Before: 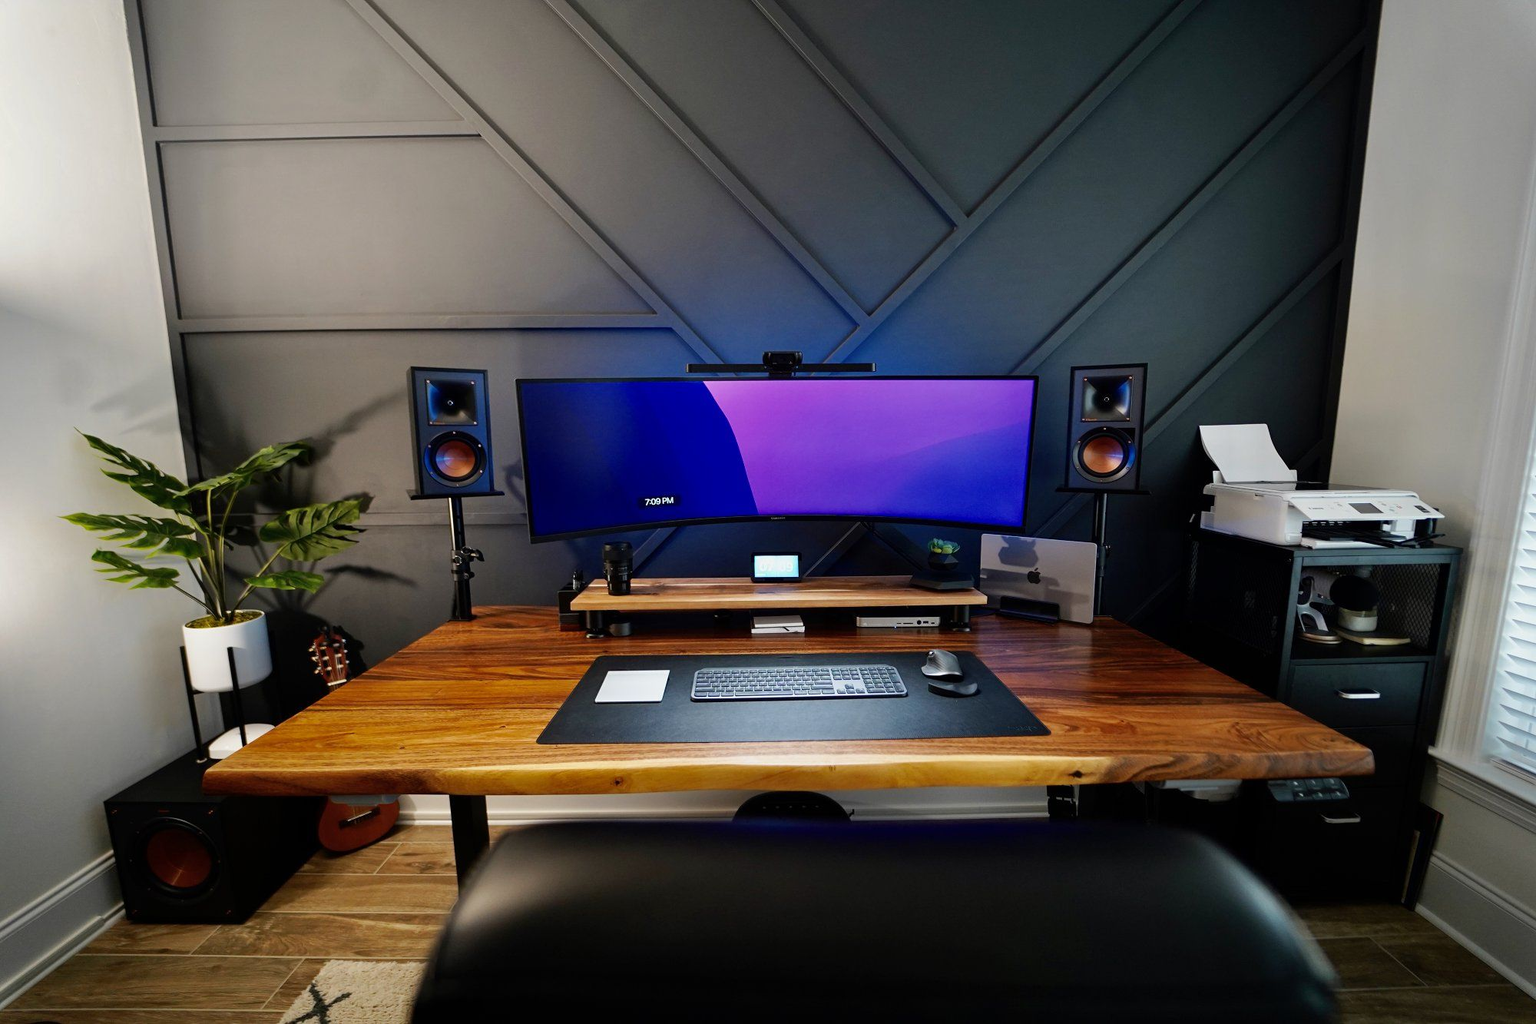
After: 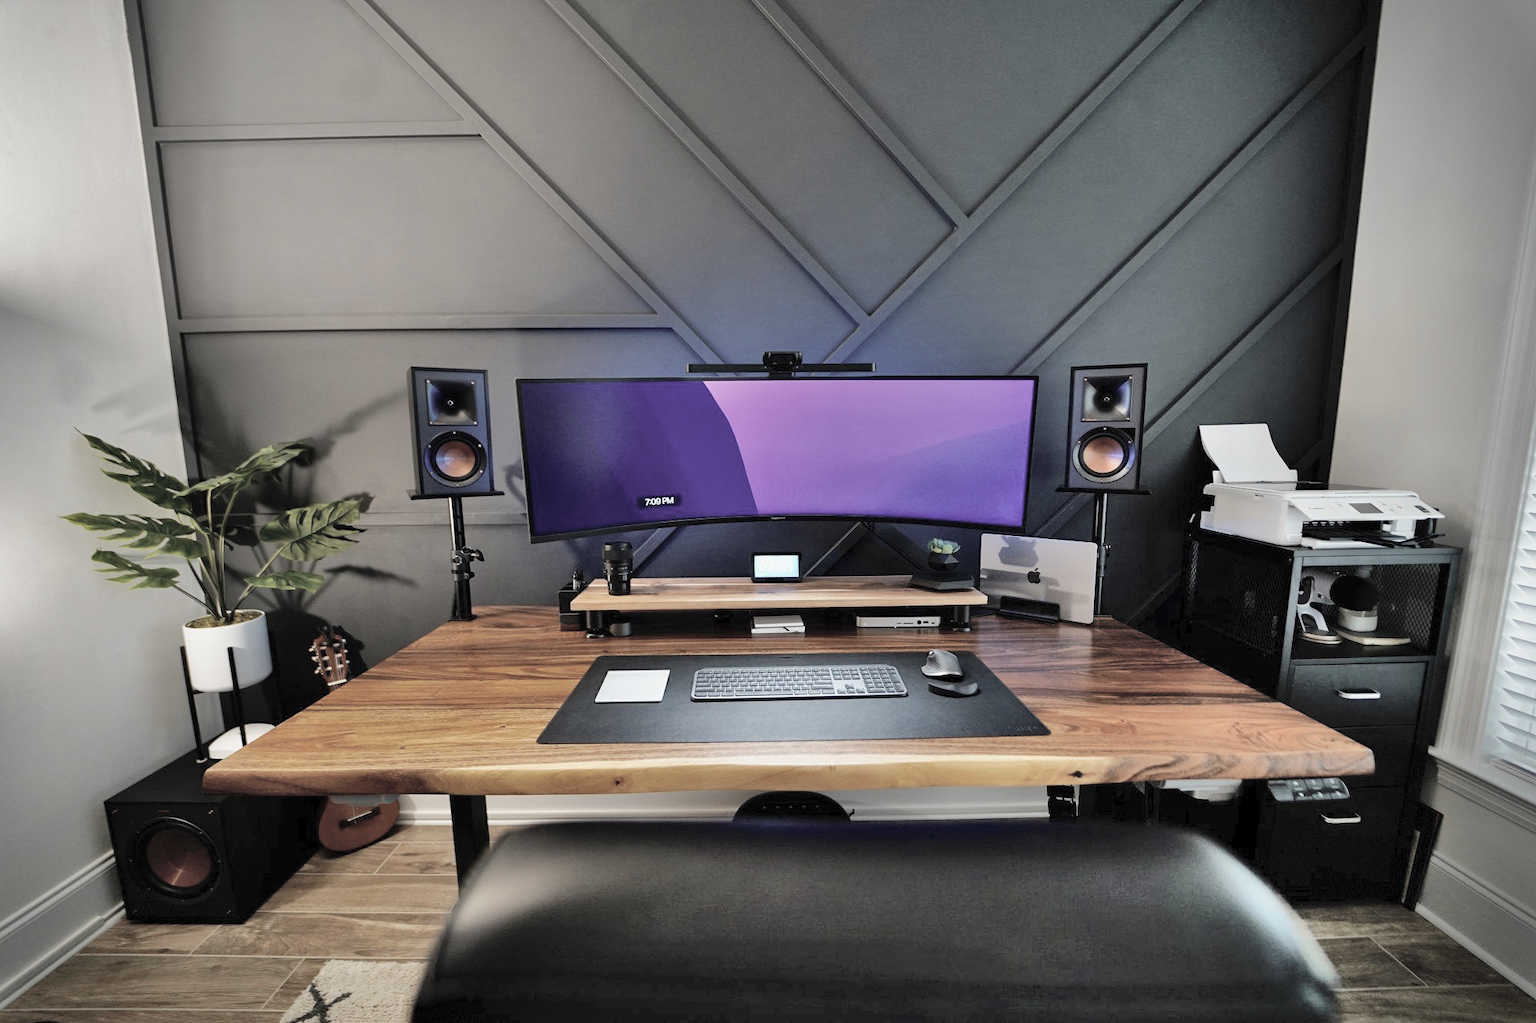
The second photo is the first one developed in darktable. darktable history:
shadows and highlights: shadows 76.37, highlights -60.56, soften with gaussian
vignetting: fall-off start 100.16%, brightness -0.367, saturation 0.017, center (-0.119, -0.004), width/height ratio 1.323, dithering 8-bit output
contrast brightness saturation: brightness 0.184, saturation -0.512
